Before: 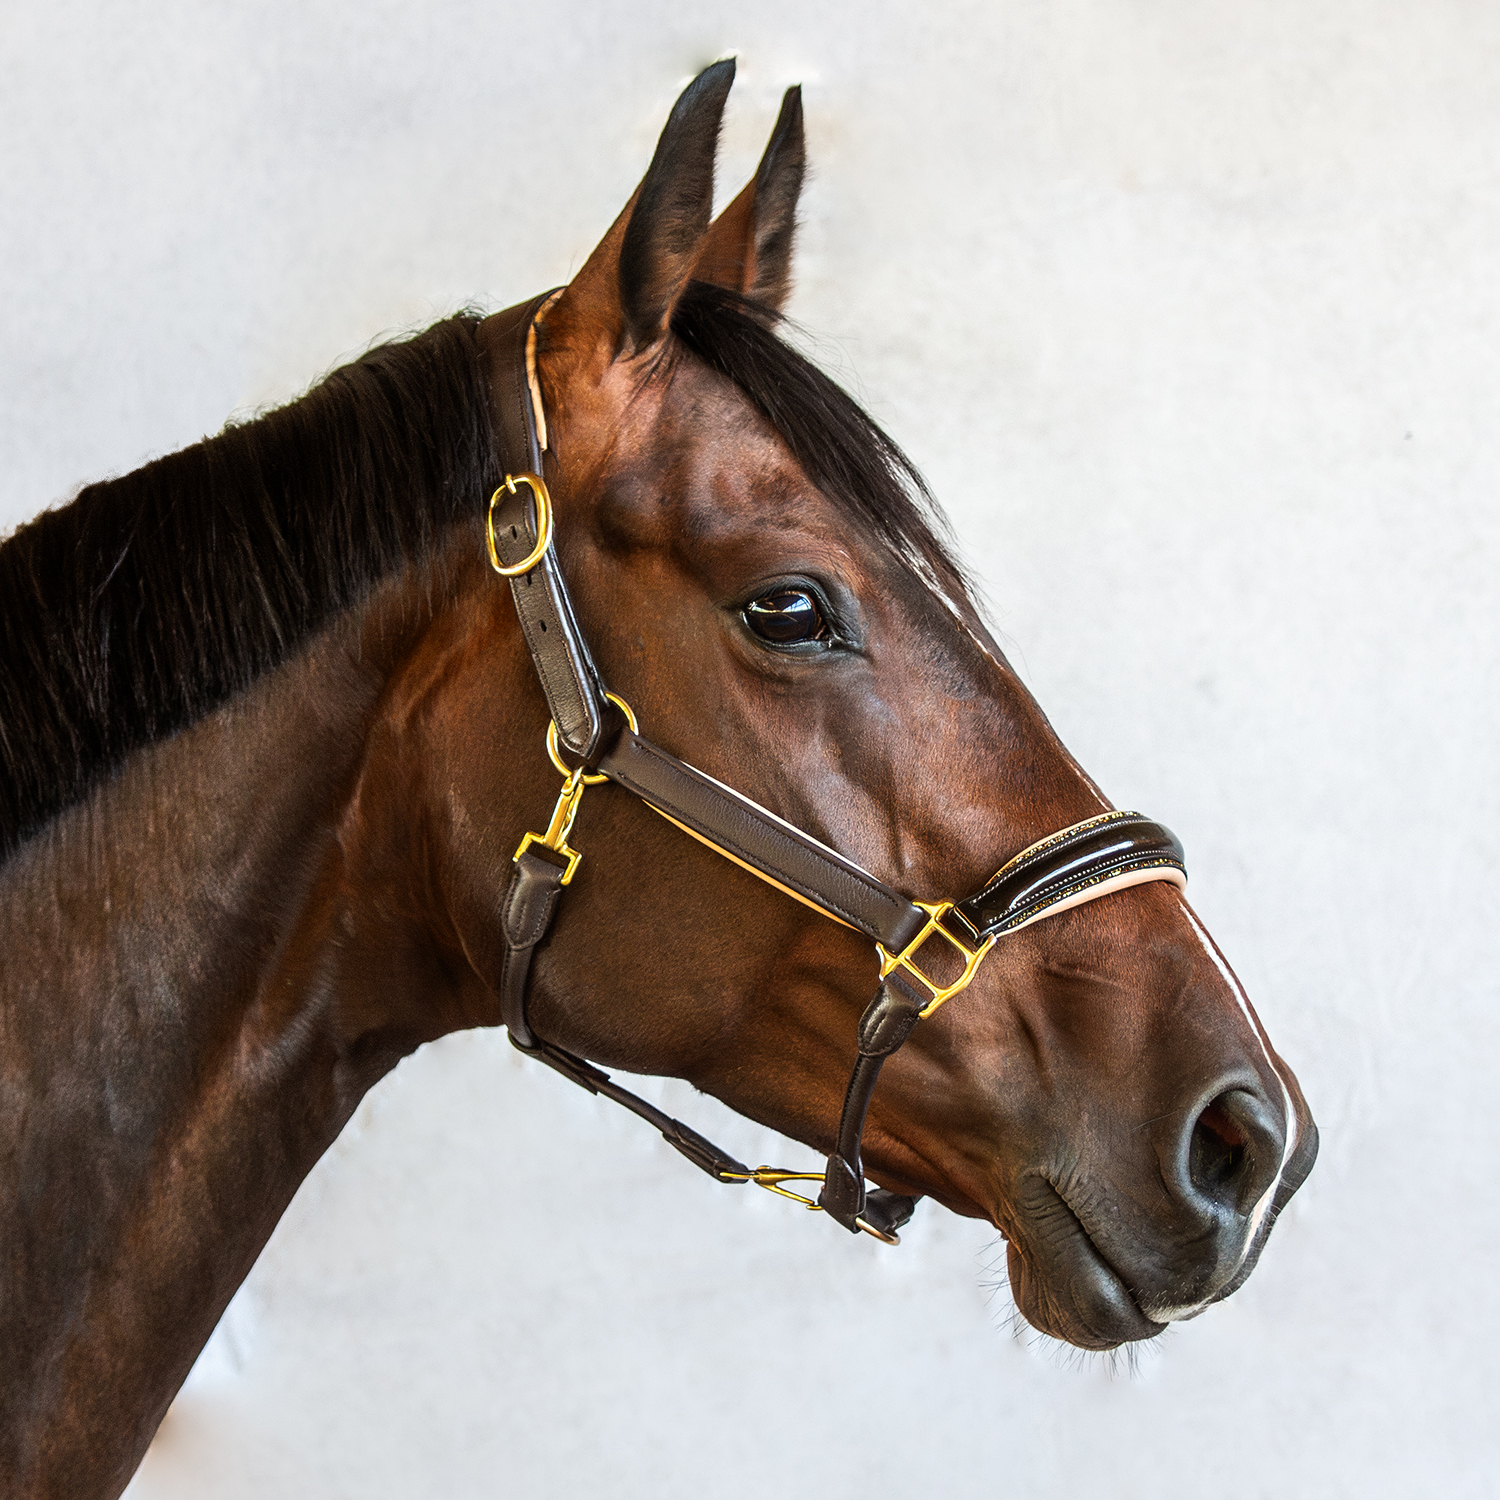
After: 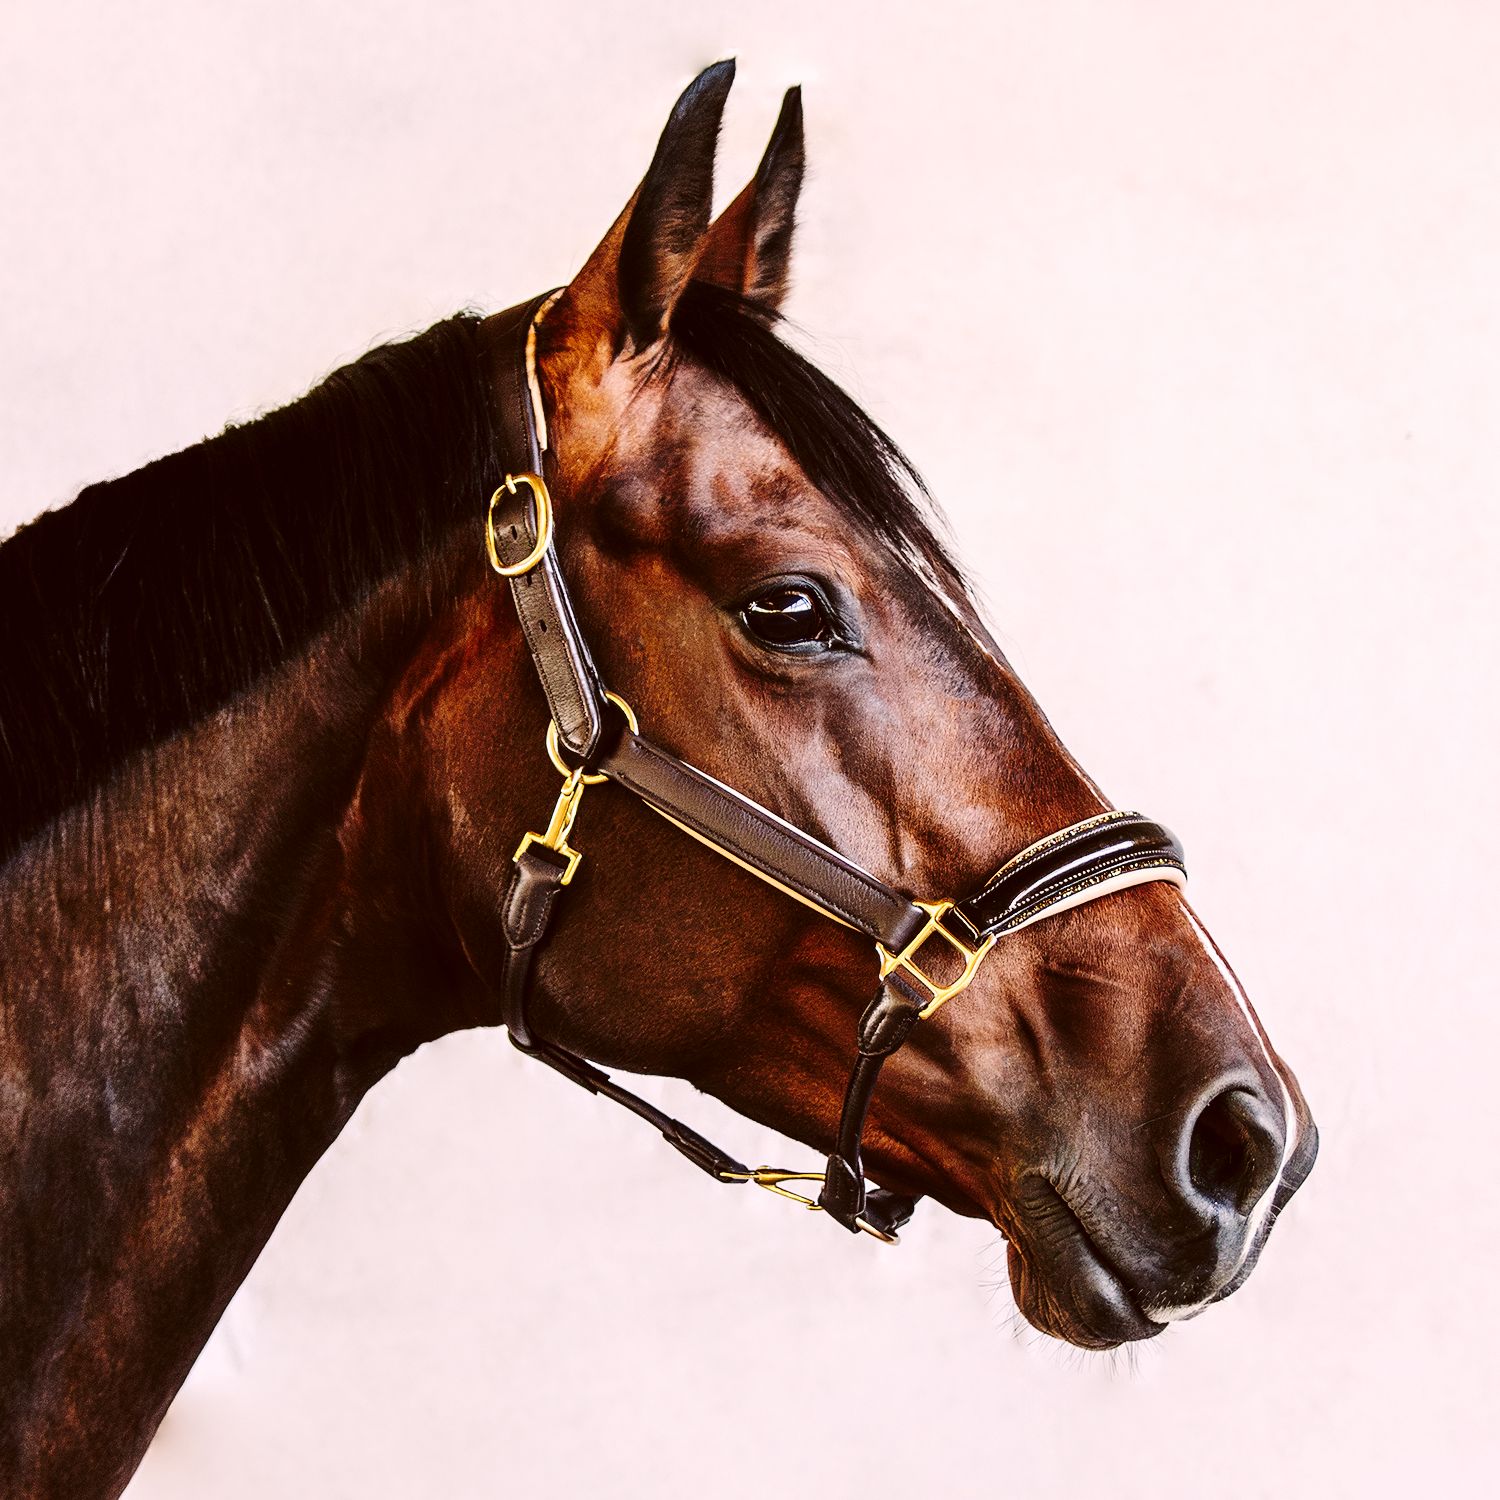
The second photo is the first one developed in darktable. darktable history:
color calibration: x 0.37, y 0.382, temperature 4313.32 K
tone equalizer: on, module defaults
color correction: highlights a* 10.21, highlights b* 9.79, shadows a* 8.61, shadows b* 7.88, saturation 0.8
tone curve: curves: ch0 [(0, 0) (0.003, 0.003) (0.011, 0.009) (0.025, 0.018) (0.044, 0.027) (0.069, 0.034) (0.1, 0.043) (0.136, 0.056) (0.177, 0.084) (0.224, 0.138) (0.277, 0.203) (0.335, 0.329) (0.399, 0.451) (0.468, 0.572) (0.543, 0.671) (0.623, 0.754) (0.709, 0.821) (0.801, 0.88) (0.898, 0.938) (1, 1)], preserve colors none
